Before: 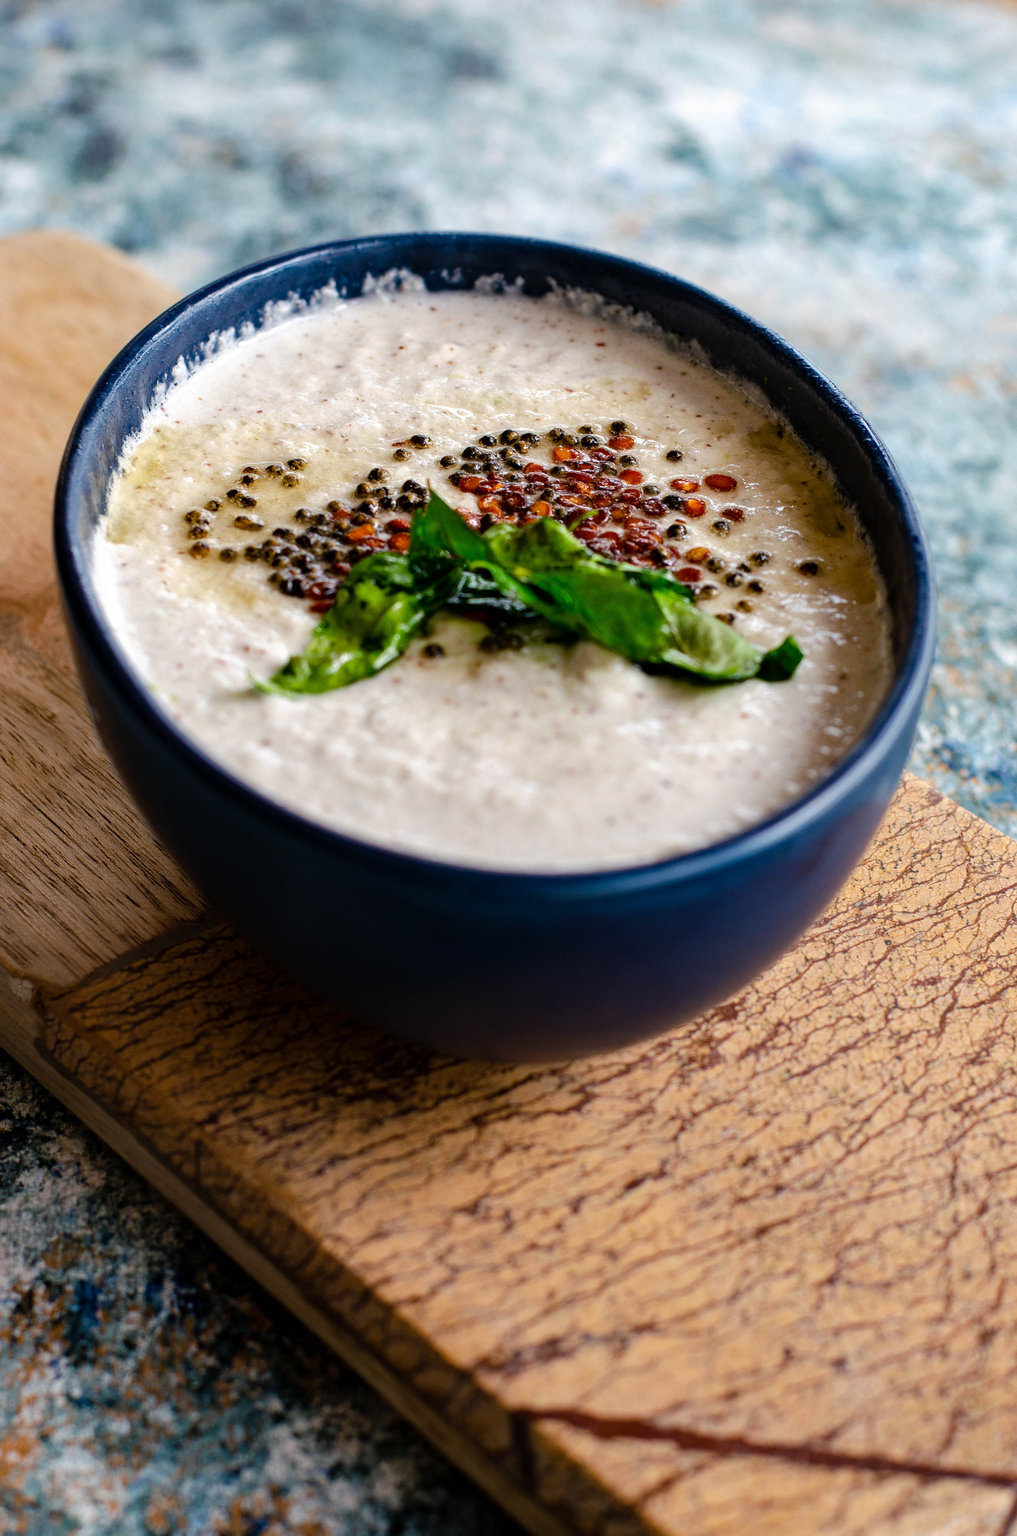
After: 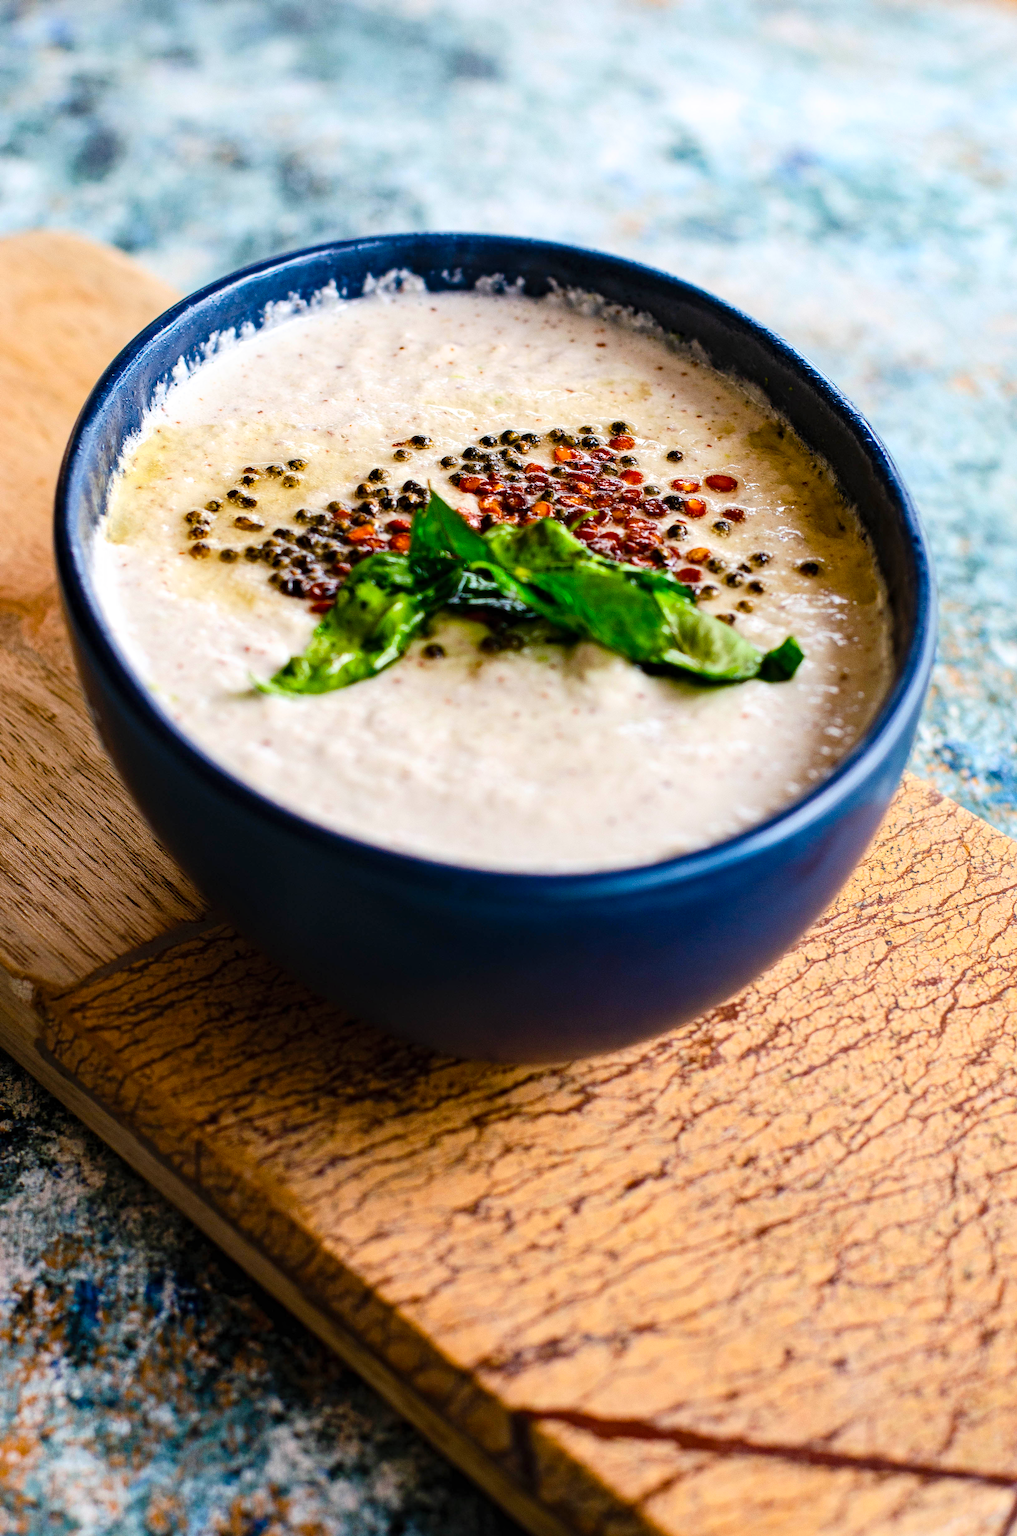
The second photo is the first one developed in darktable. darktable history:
contrast brightness saturation: contrast 0.2, brightness 0.16, saturation 0.22
color balance rgb: linear chroma grading › shadows 19.44%, linear chroma grading › highlights 3.42%, linear chroma grading › mid-tones 10.16%
local contrast: mode bilateral grid, contrast 28, coarseness 16, detail 115%, midtone range 0.2
